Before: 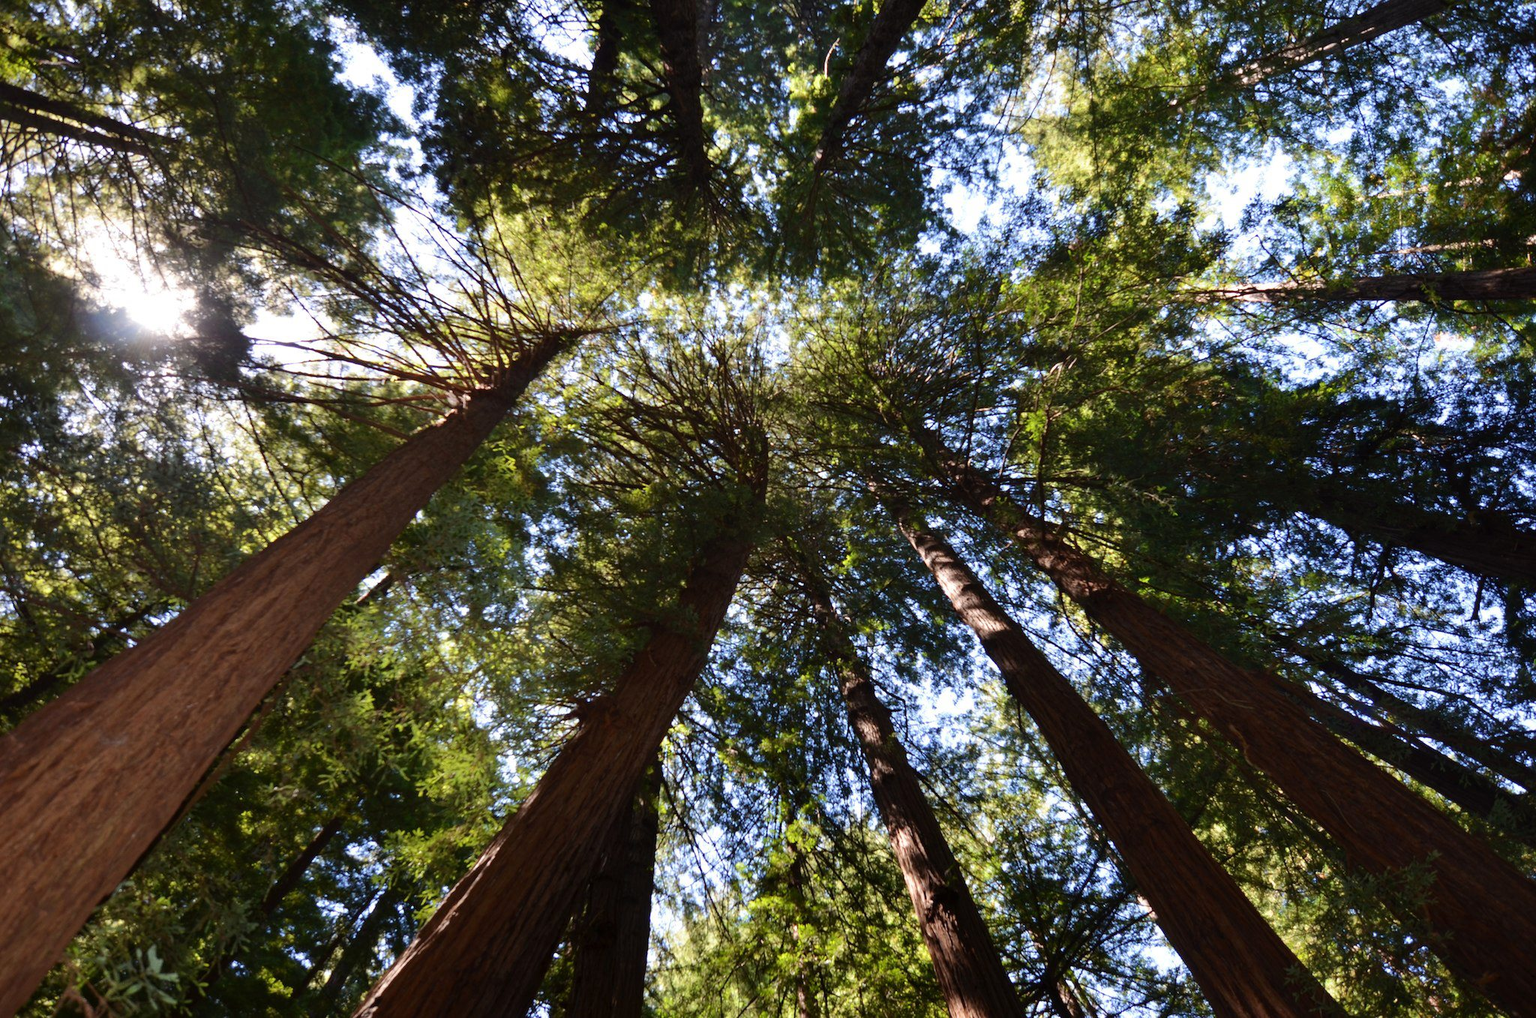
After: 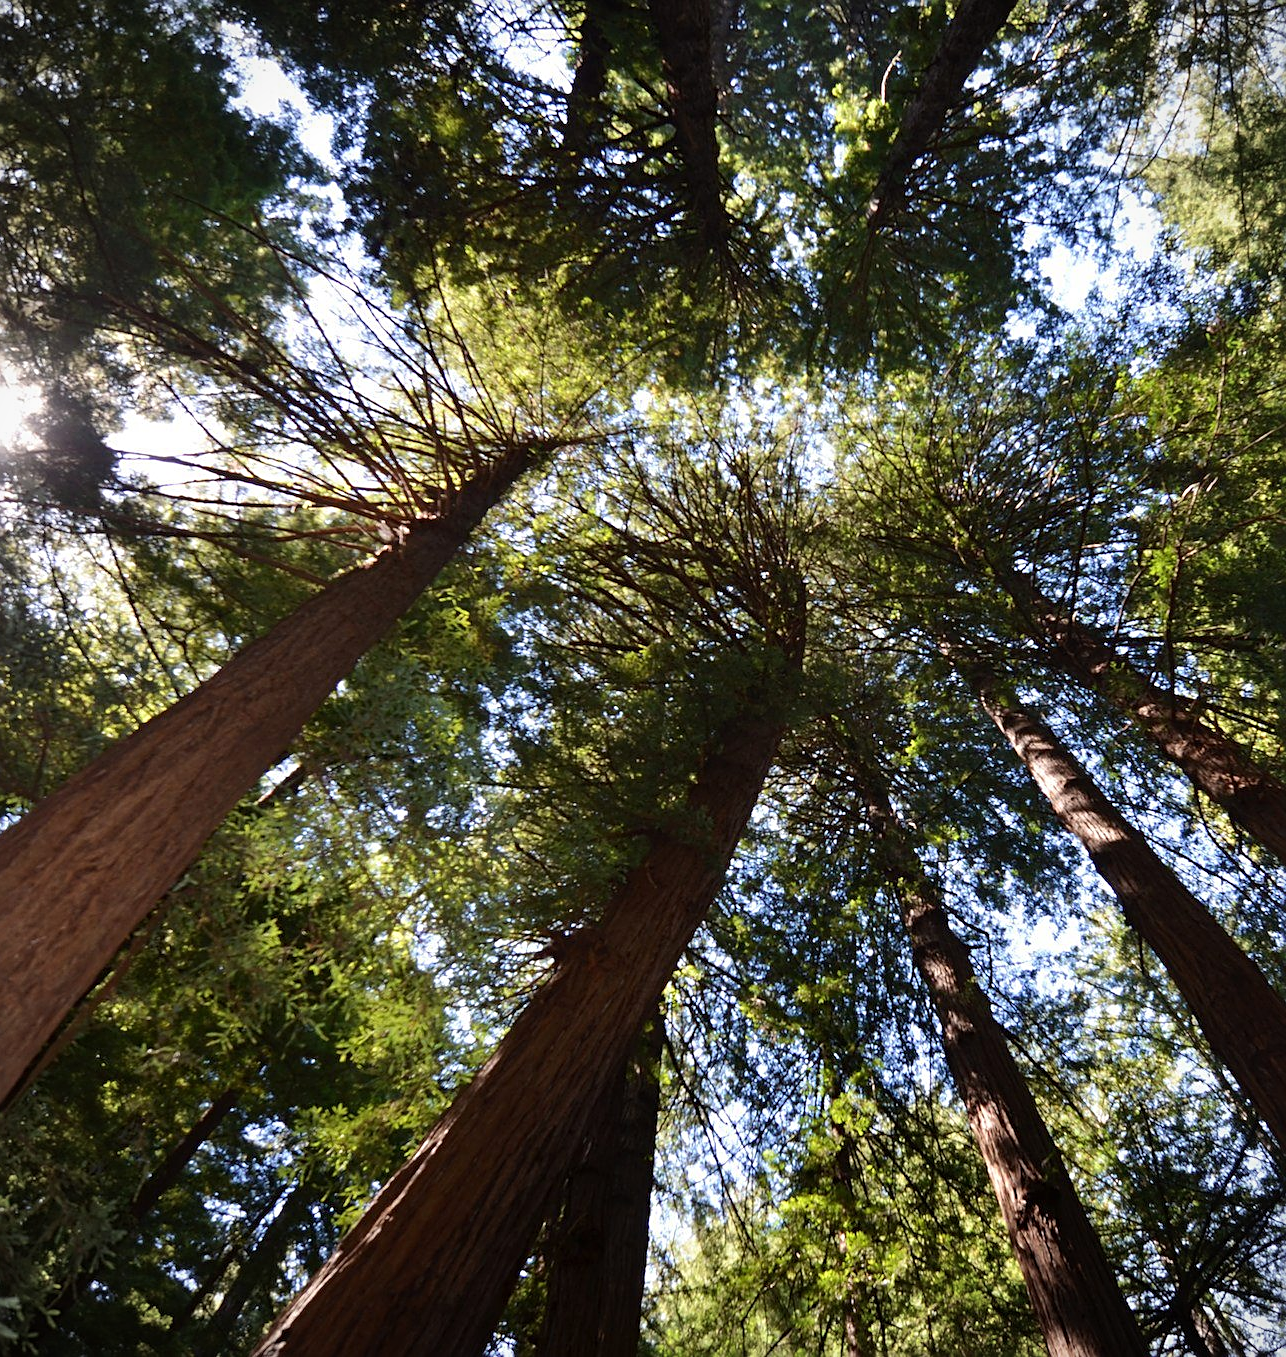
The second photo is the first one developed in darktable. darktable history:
vignetting: fall-off start 91.61%, brightness -0.33
crop: left 10.656%, right 26.523%
sharpen: on, module defaults
